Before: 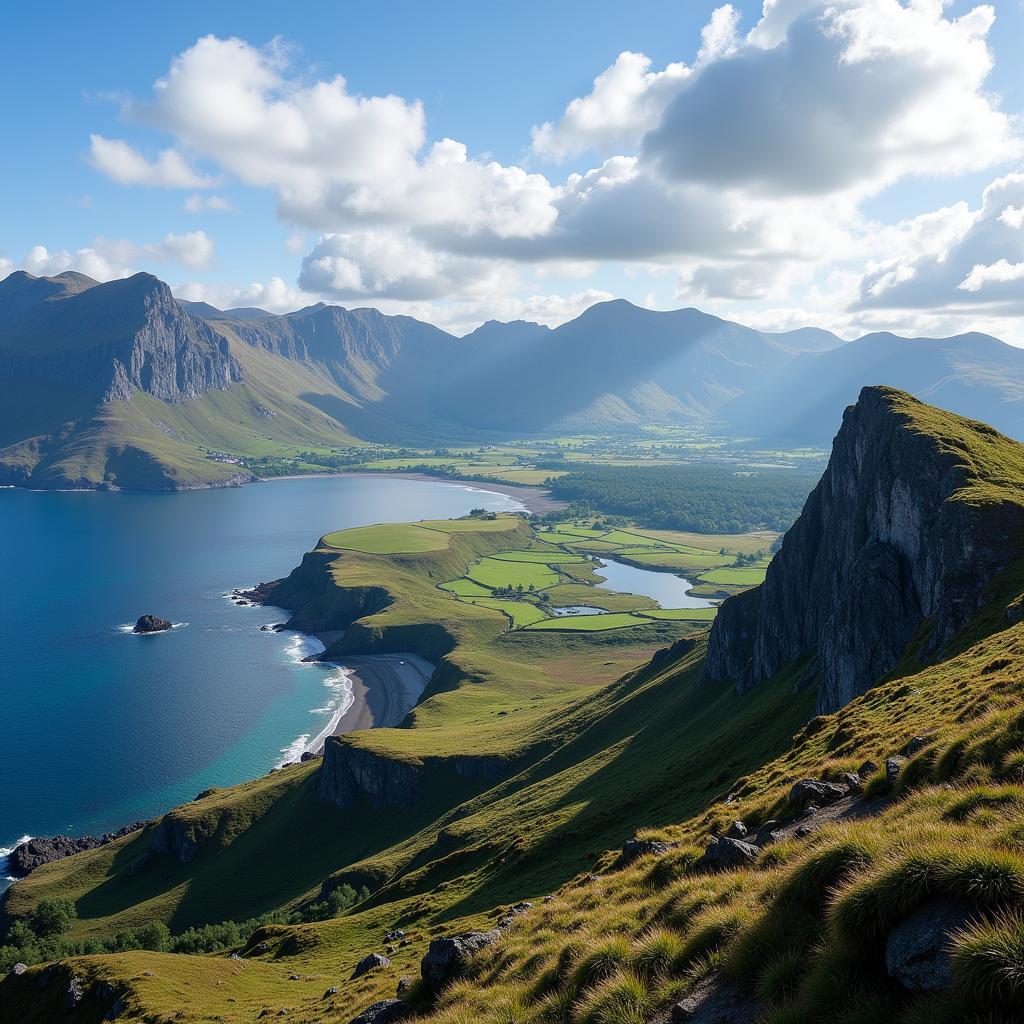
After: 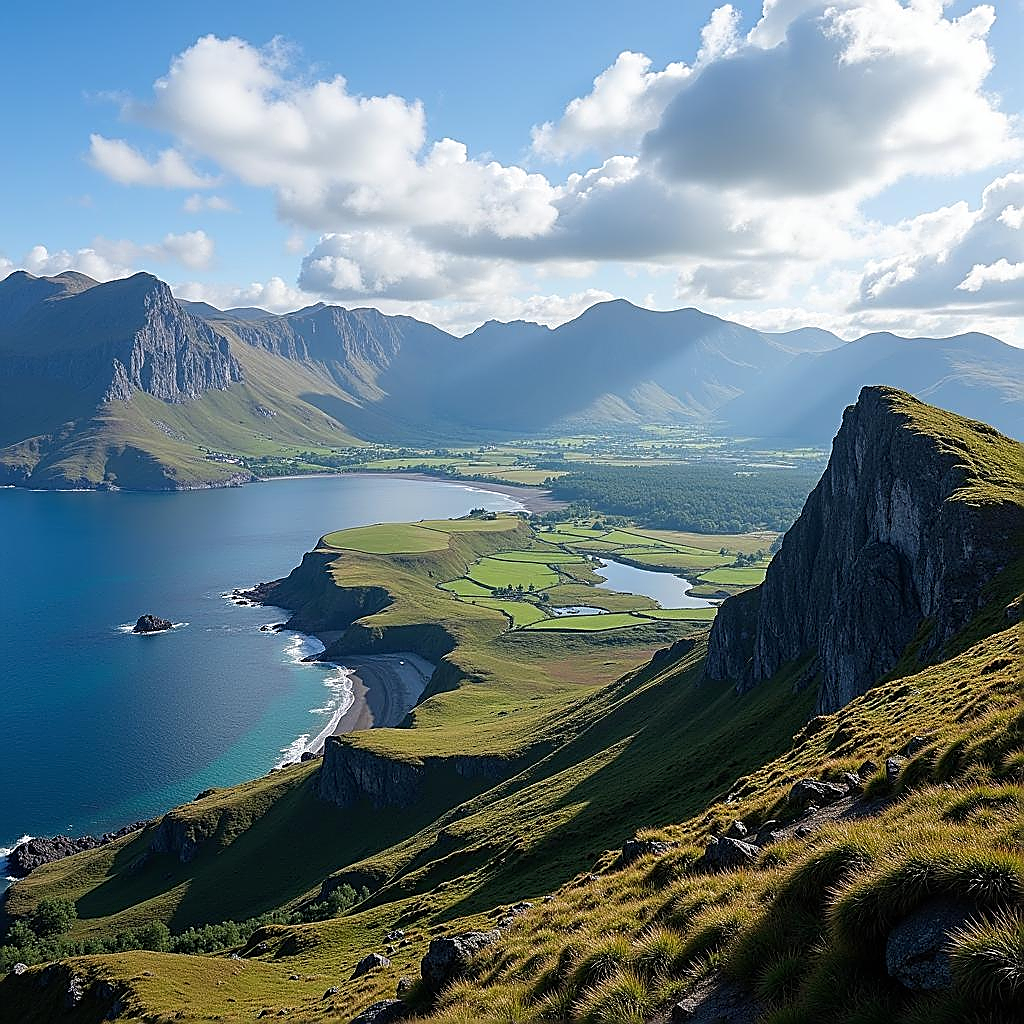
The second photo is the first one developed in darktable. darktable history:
sharpen: radius 1.714, amount 1.277
